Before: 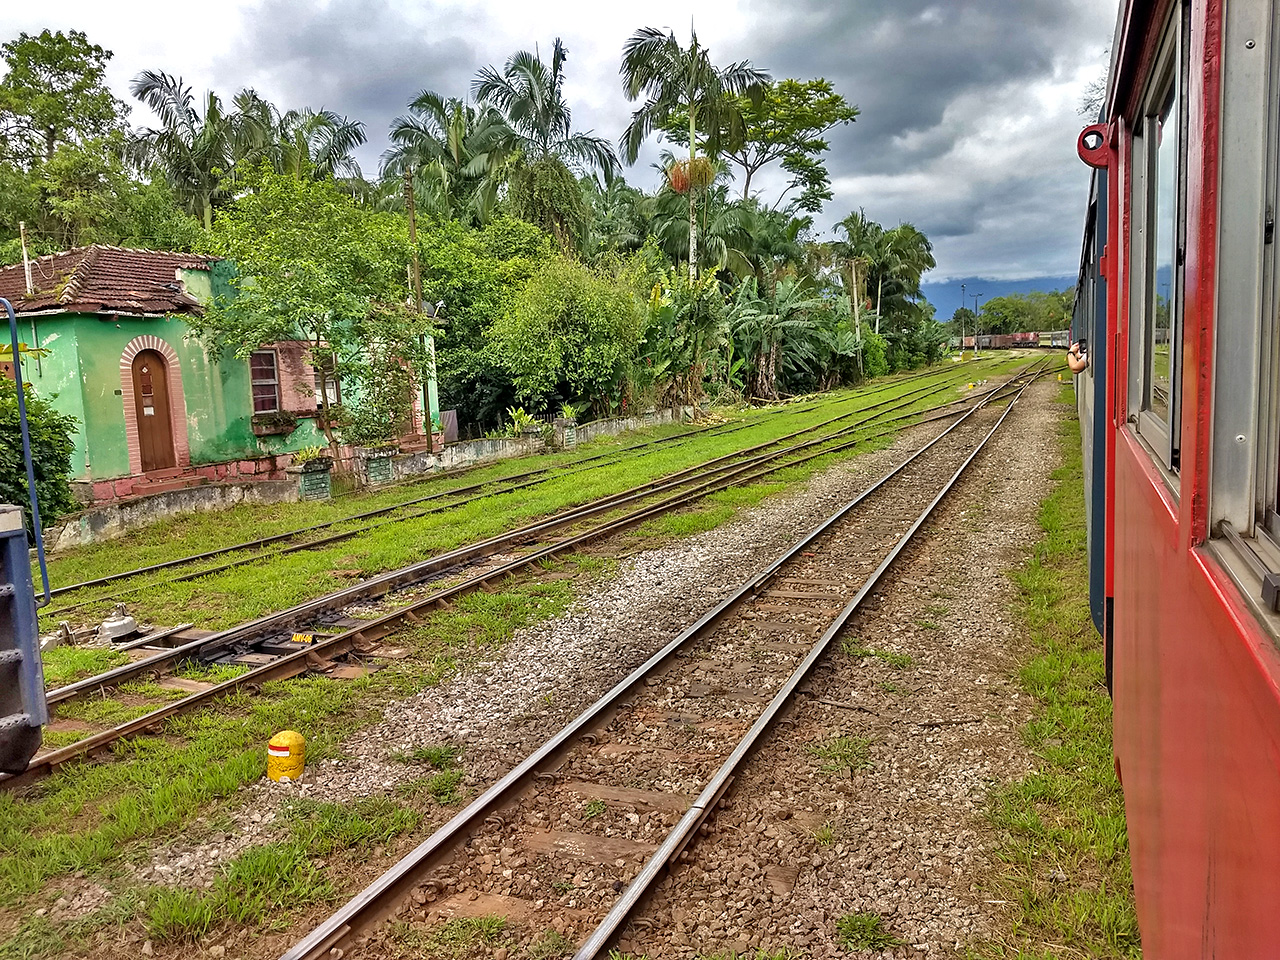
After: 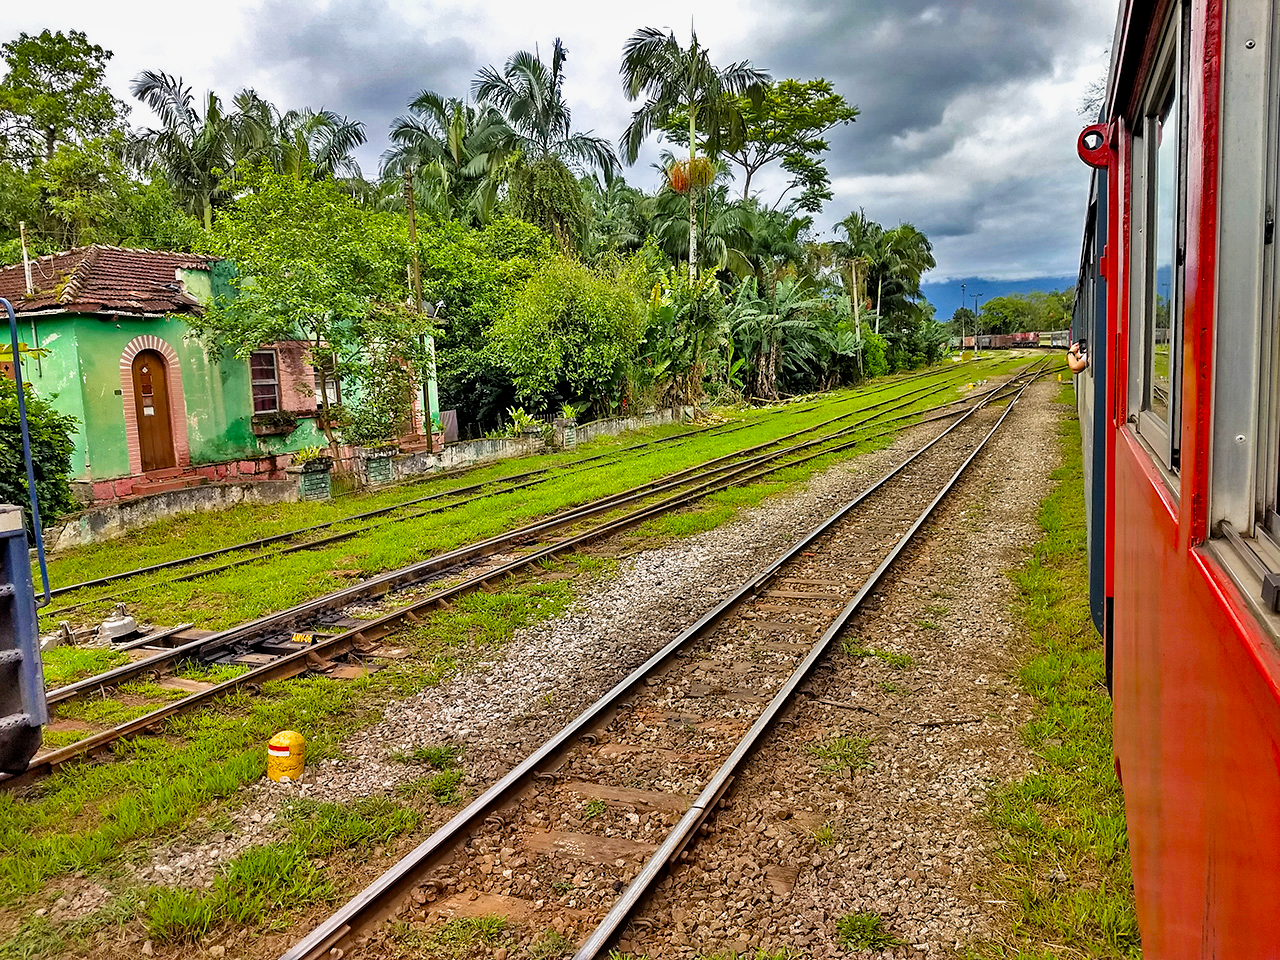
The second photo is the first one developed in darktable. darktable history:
filmic rgb: black relative exposure -12 EV, white relative exposure 2.8 EV, threshold 3 EV, target black luminance 0%, hardness 8.06, latitude 70.41%, contrast 1.14, highlights saturation mix 10%, shadows ↔ highlights balance -0.388%, color science v4 (2020), iterations of high-quality reconstruction 10, contrast in shadows soft, contrast in highlights soft, enable highlight reconstruction true
shadows and highlights: shadows 37.27, highlights -28.18, soften with gaussian
